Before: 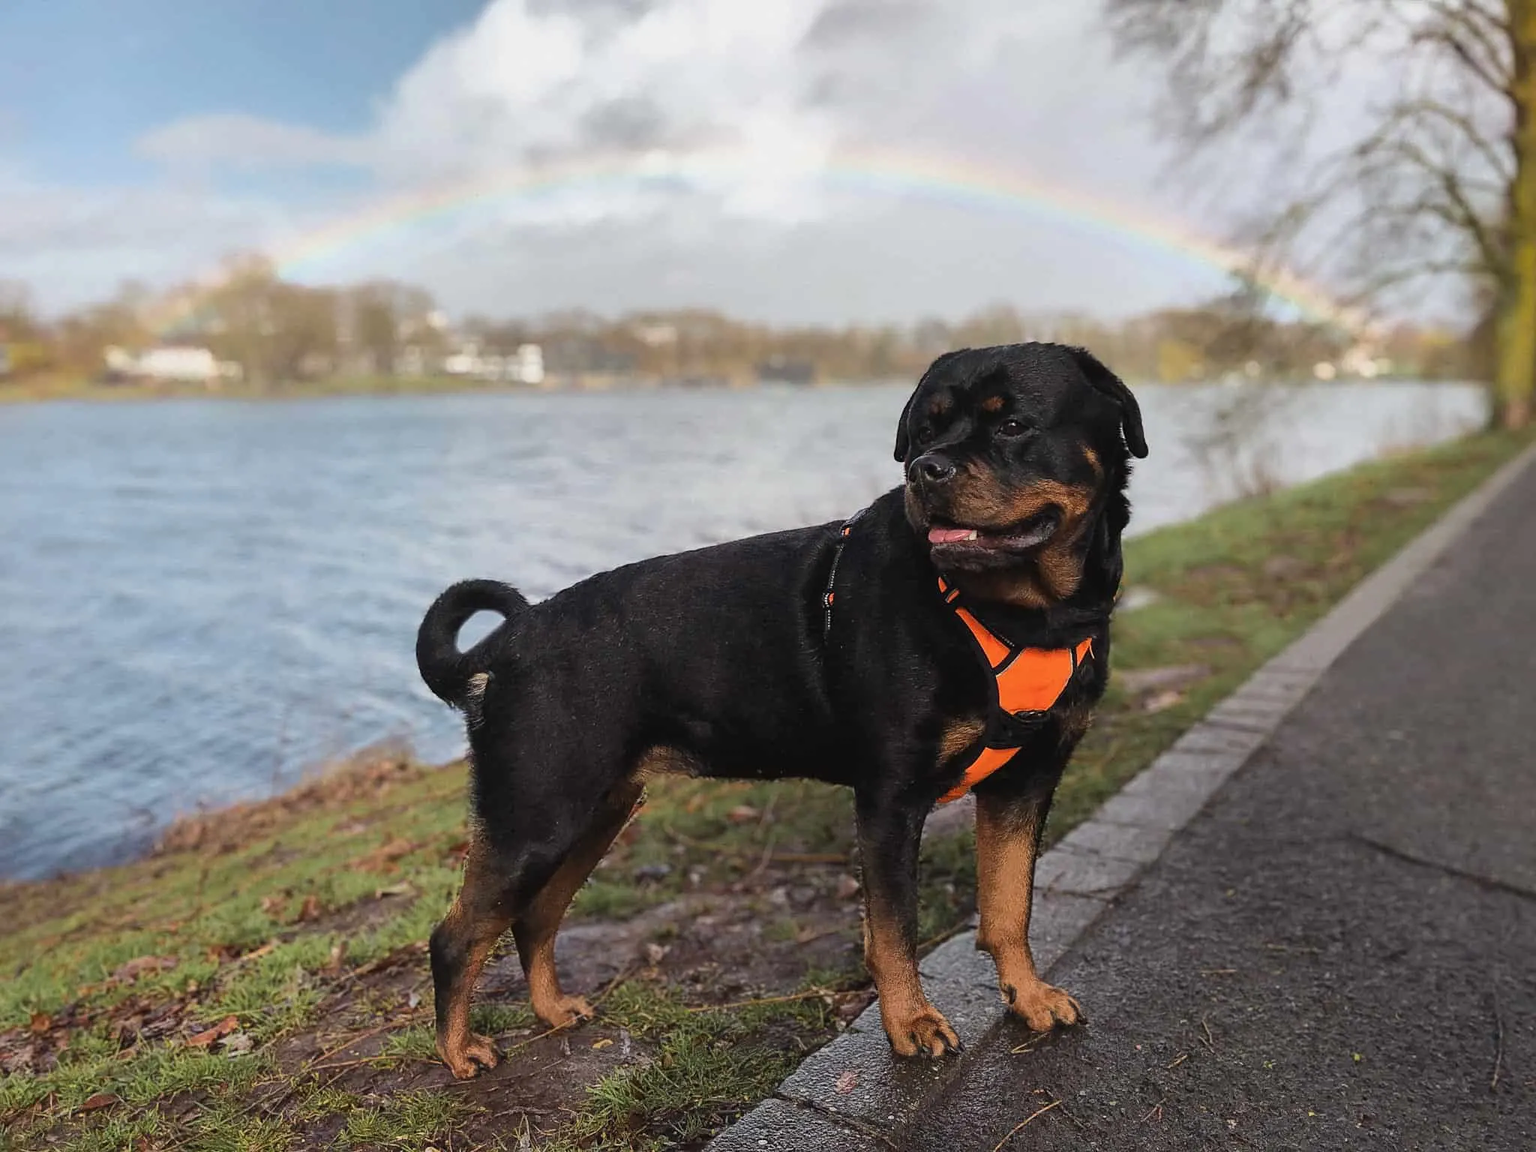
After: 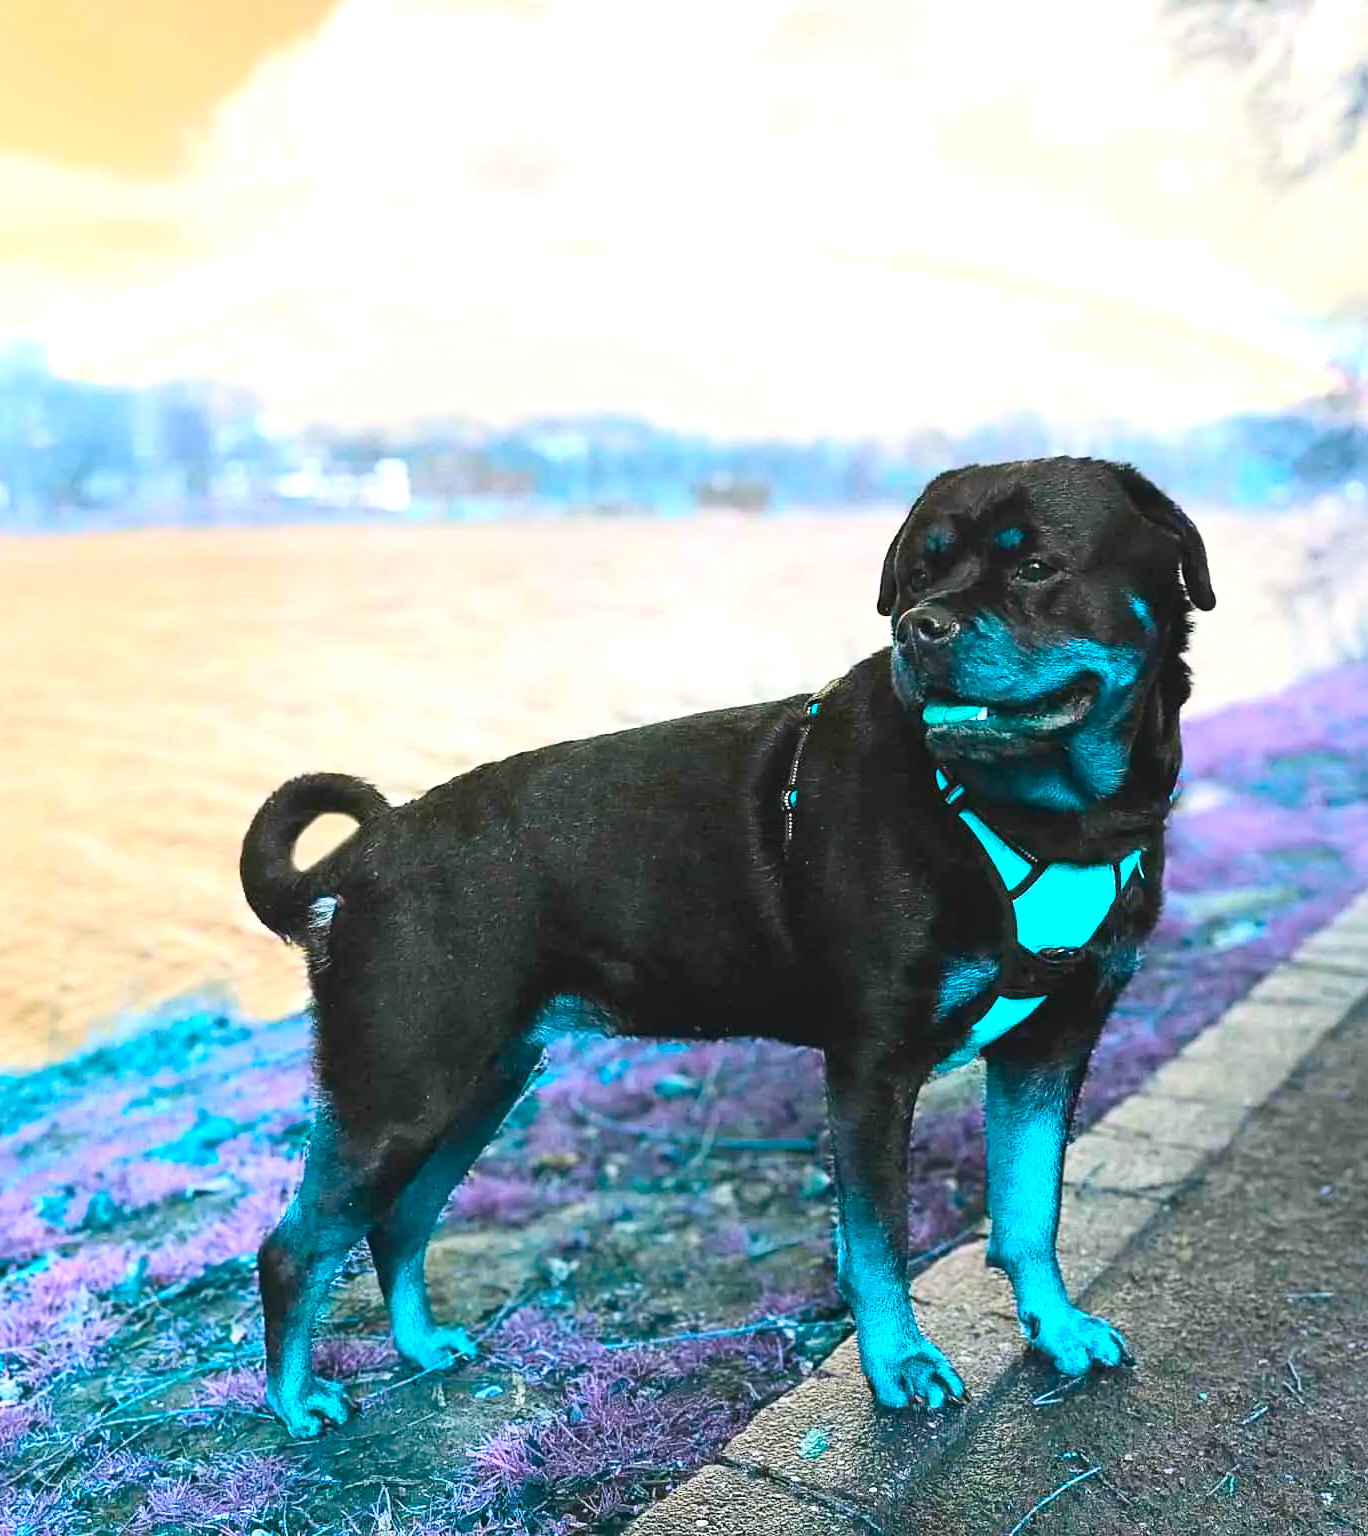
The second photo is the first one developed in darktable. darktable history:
exposure: black level correction 0, exposure 0.498 EV, compensate exposure bias true, compensate highlight preservation false
contrast brightness saturation: contrast 0.204, brightness 0.162, saturation 0.216
crop: left 15.381%, right 17.796%
color balance rgb: highlights gain › chroma 0.595%, highlights gain › hue 55.31°, perceptual saturation grading › global saturation -1.729%, perceptual saturation grading › highlights -8.123%, perceptual saturation grading › mid-tones 7.731%, perceptual saturation grading › shadows 3.881%, hue shift 179.76°, perceptual brilliance grading › global brilliance 11.497%, global vibrance 49.215%, contrast 0.385%
